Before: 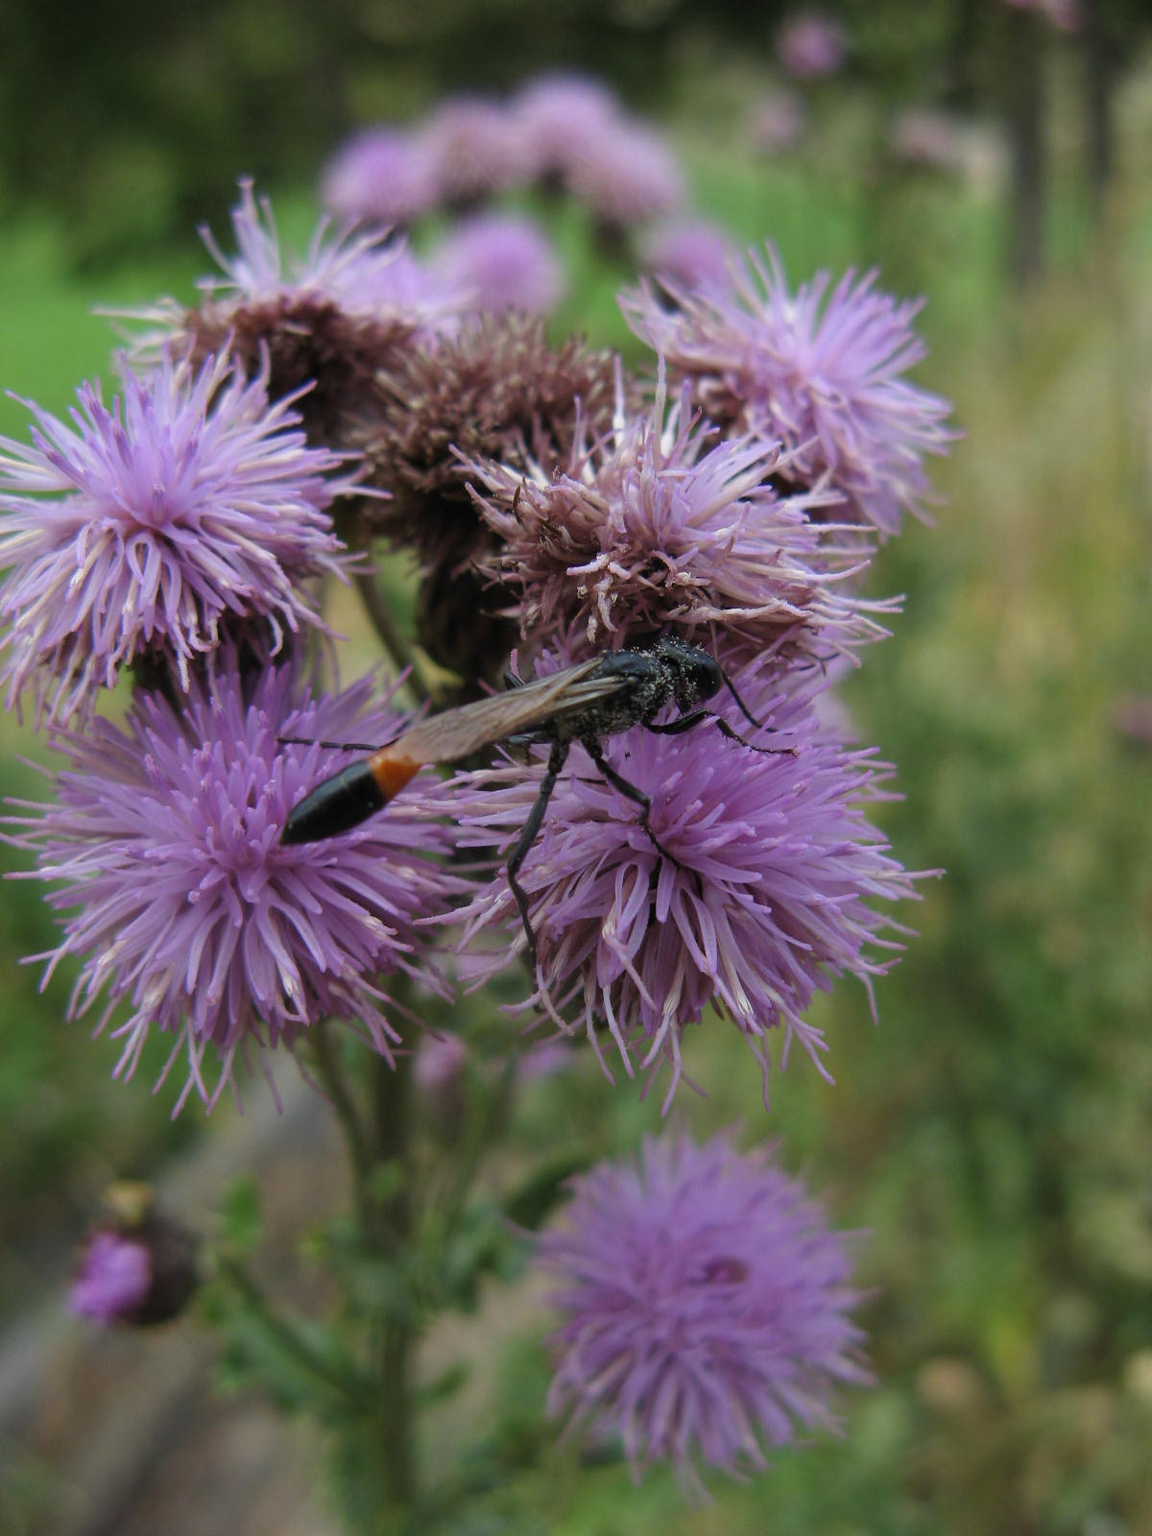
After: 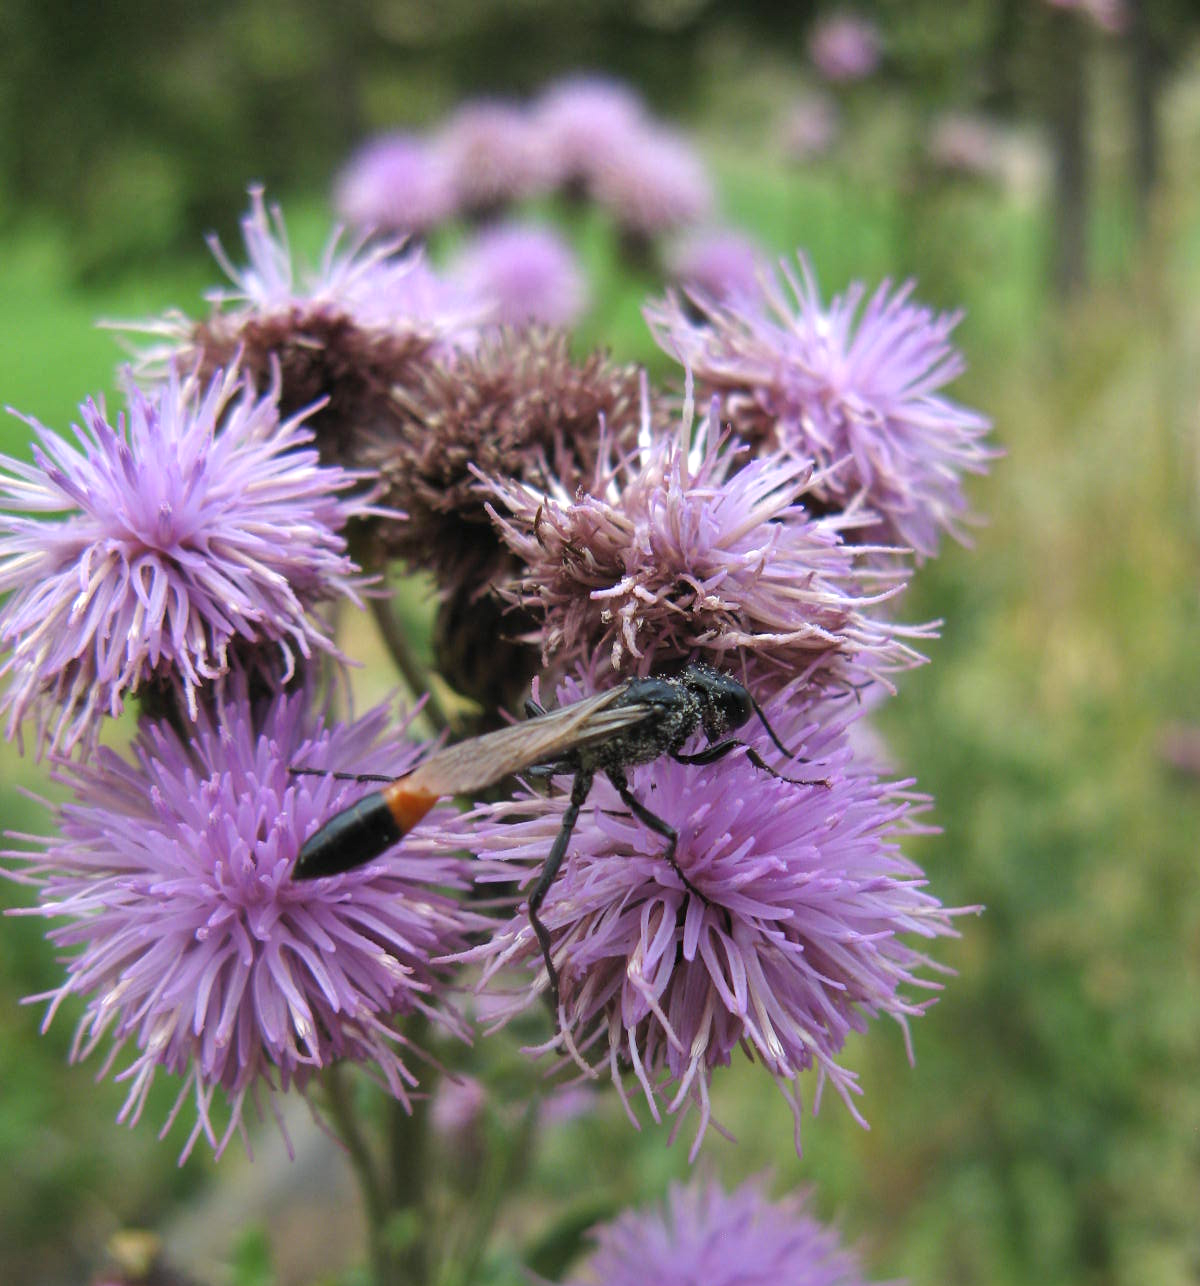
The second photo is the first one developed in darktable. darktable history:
crop: bottom 19.625%
exposure: exposure 0.605 EV, compensate highlight preservation false
shadows and highlights: soften with gaussian
